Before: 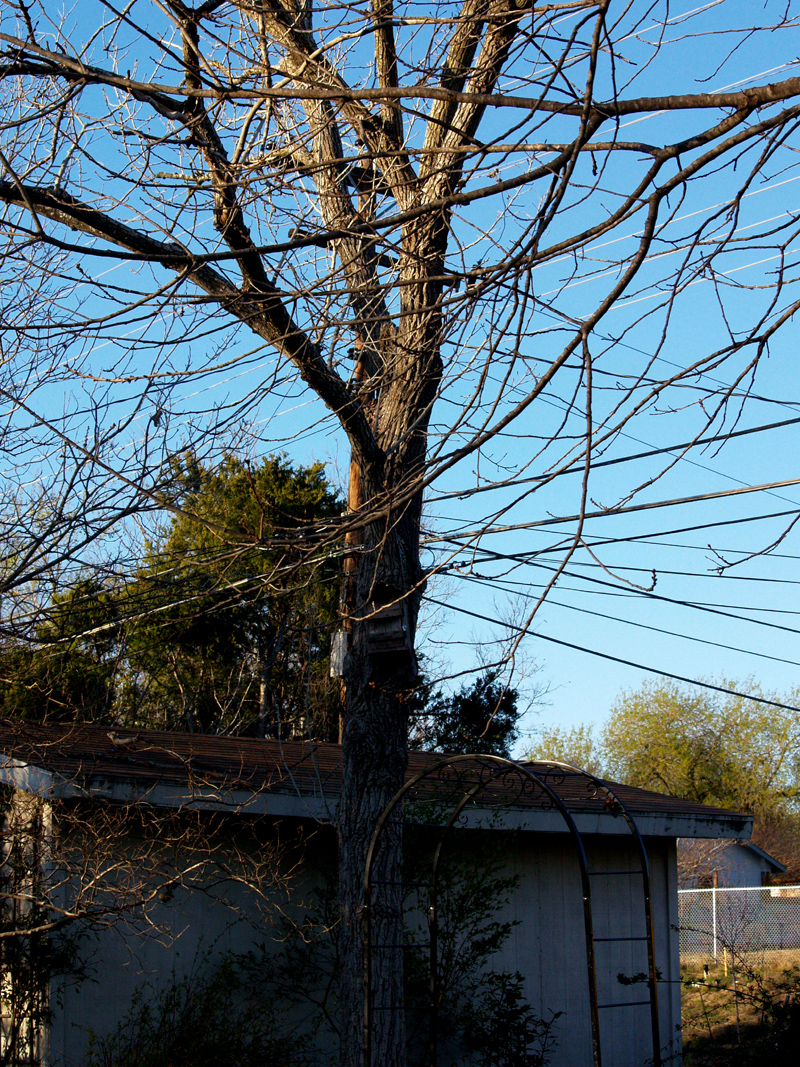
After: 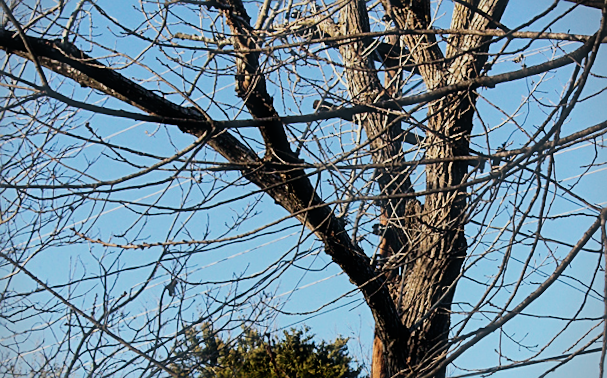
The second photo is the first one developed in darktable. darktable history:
crop: left 0.579%, top 7.627%, right 23.167%, bottom 54.275%
rotate and perspective: rotation 0.679°, lens shift (horizontal) 0.136, crop left 0.009, crop right 0.991, crop top 0.078, crop bottom 0.95
sharpen: on, module defaults
vignetting: fall-off start 91.19%
filmic rgb: black relative exposure -7.5 EV, white relative exposure 5 EV, hardness 3.31, contrast 1.3, contrast in shadows safe
haze removal: strength -0.09, distance 0.358, compatibility mode true, adaptive false
